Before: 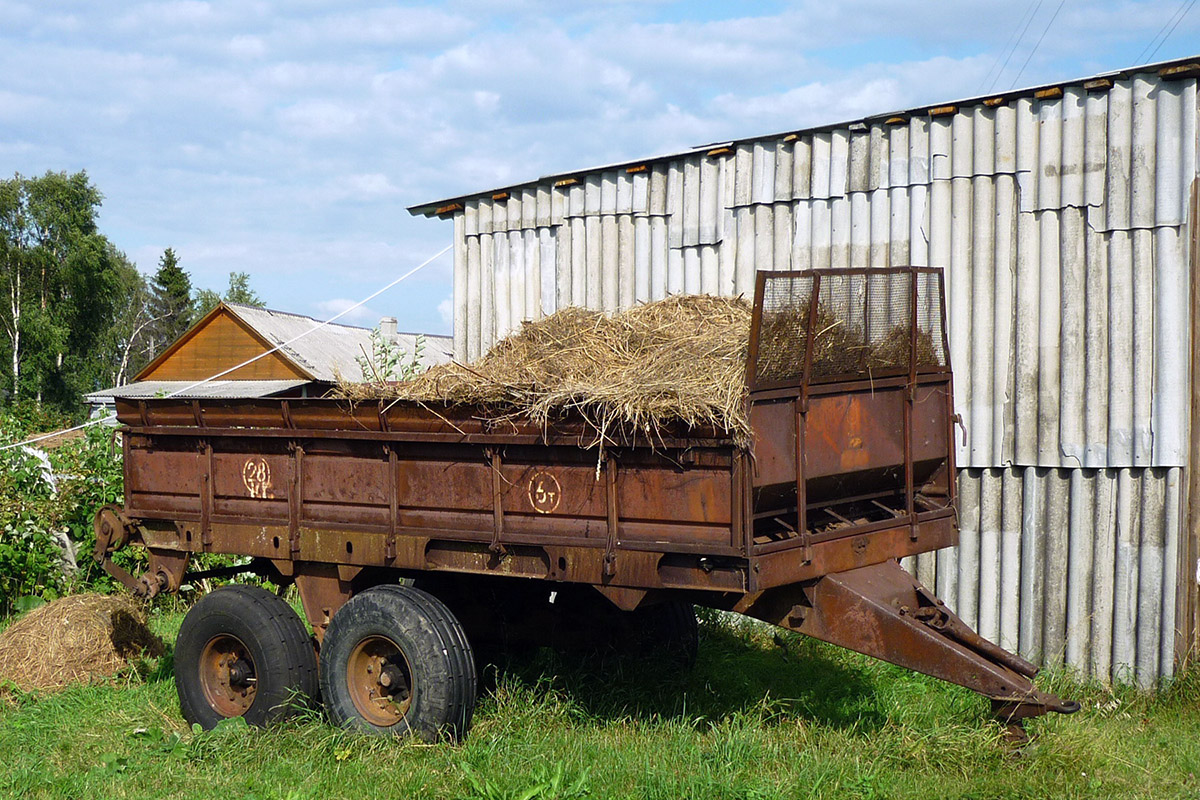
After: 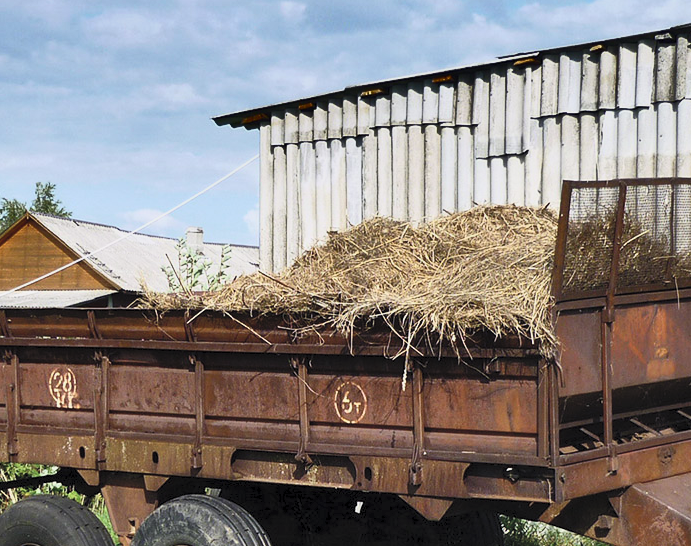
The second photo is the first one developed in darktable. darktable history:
contrast brightness saturation: contrast 0.383, brightness 0.533
shadows and highlights: white point adjustment 0.156, highlights -69.79, highlights color adjustment 46.61%, soften with gaussian
exposure: black level correction 0, exposure -0.79 EV, compensate highlight preservation false
crop: left 16.243%, top 11.337%, right 26.093%, bottom 20.39%
